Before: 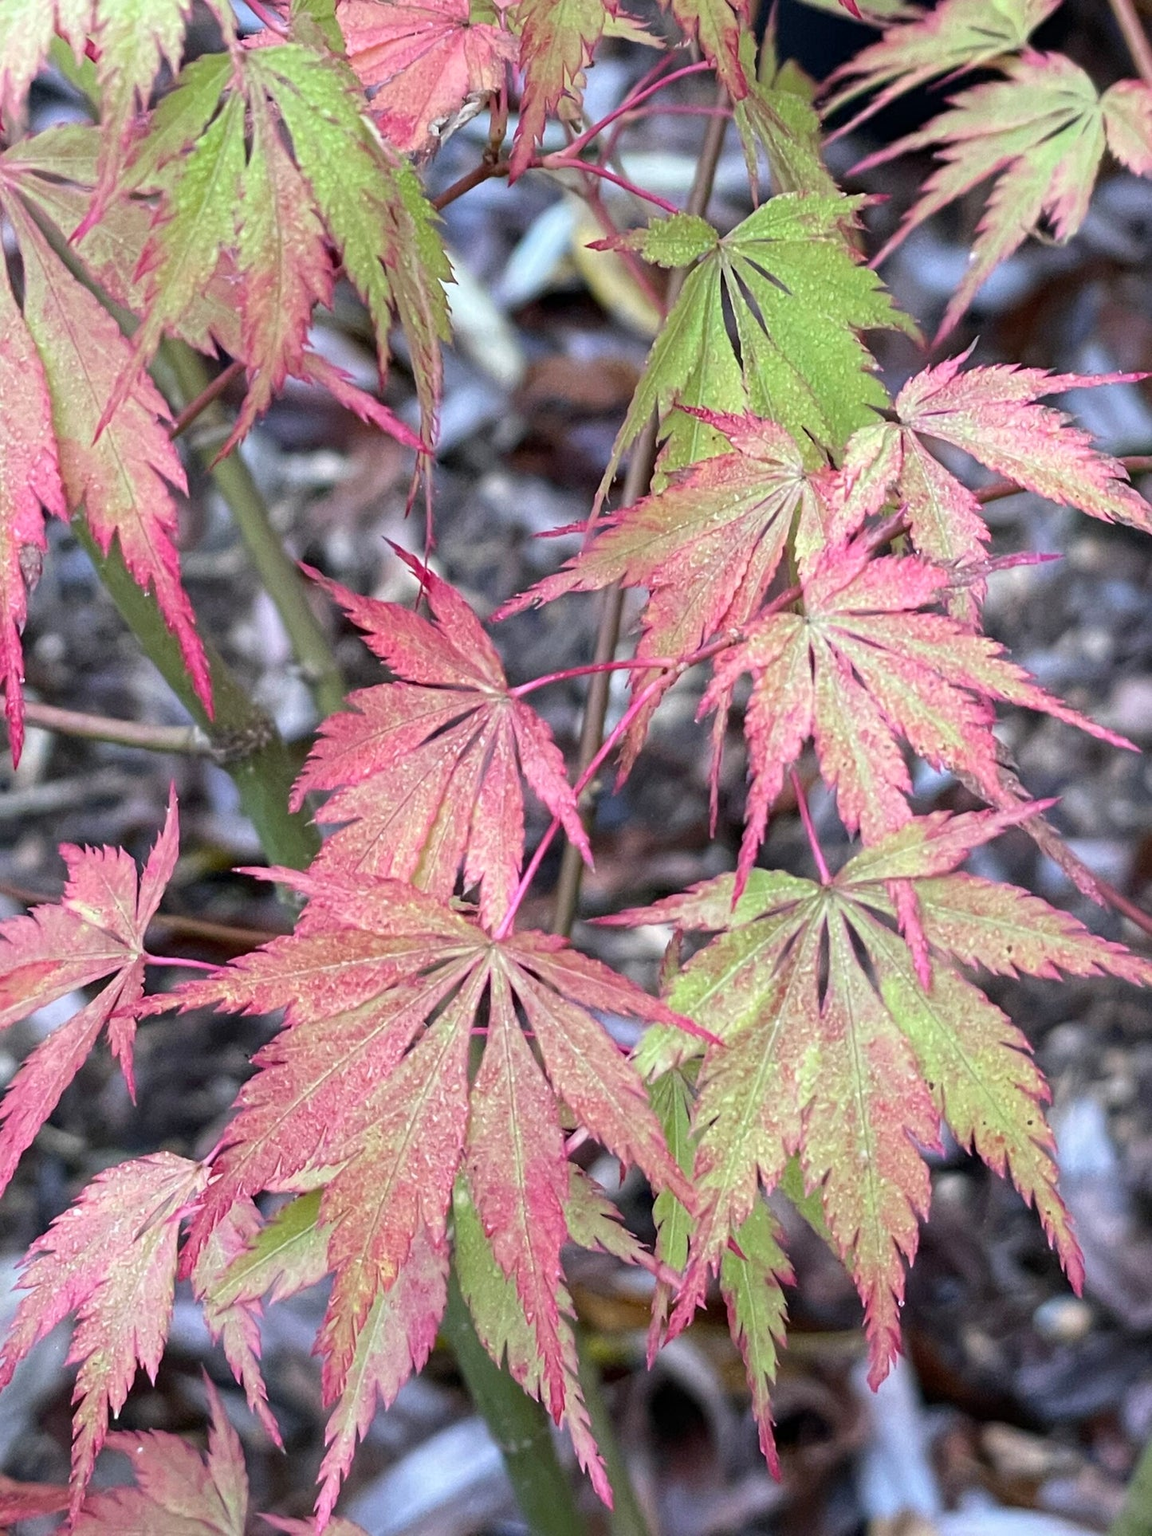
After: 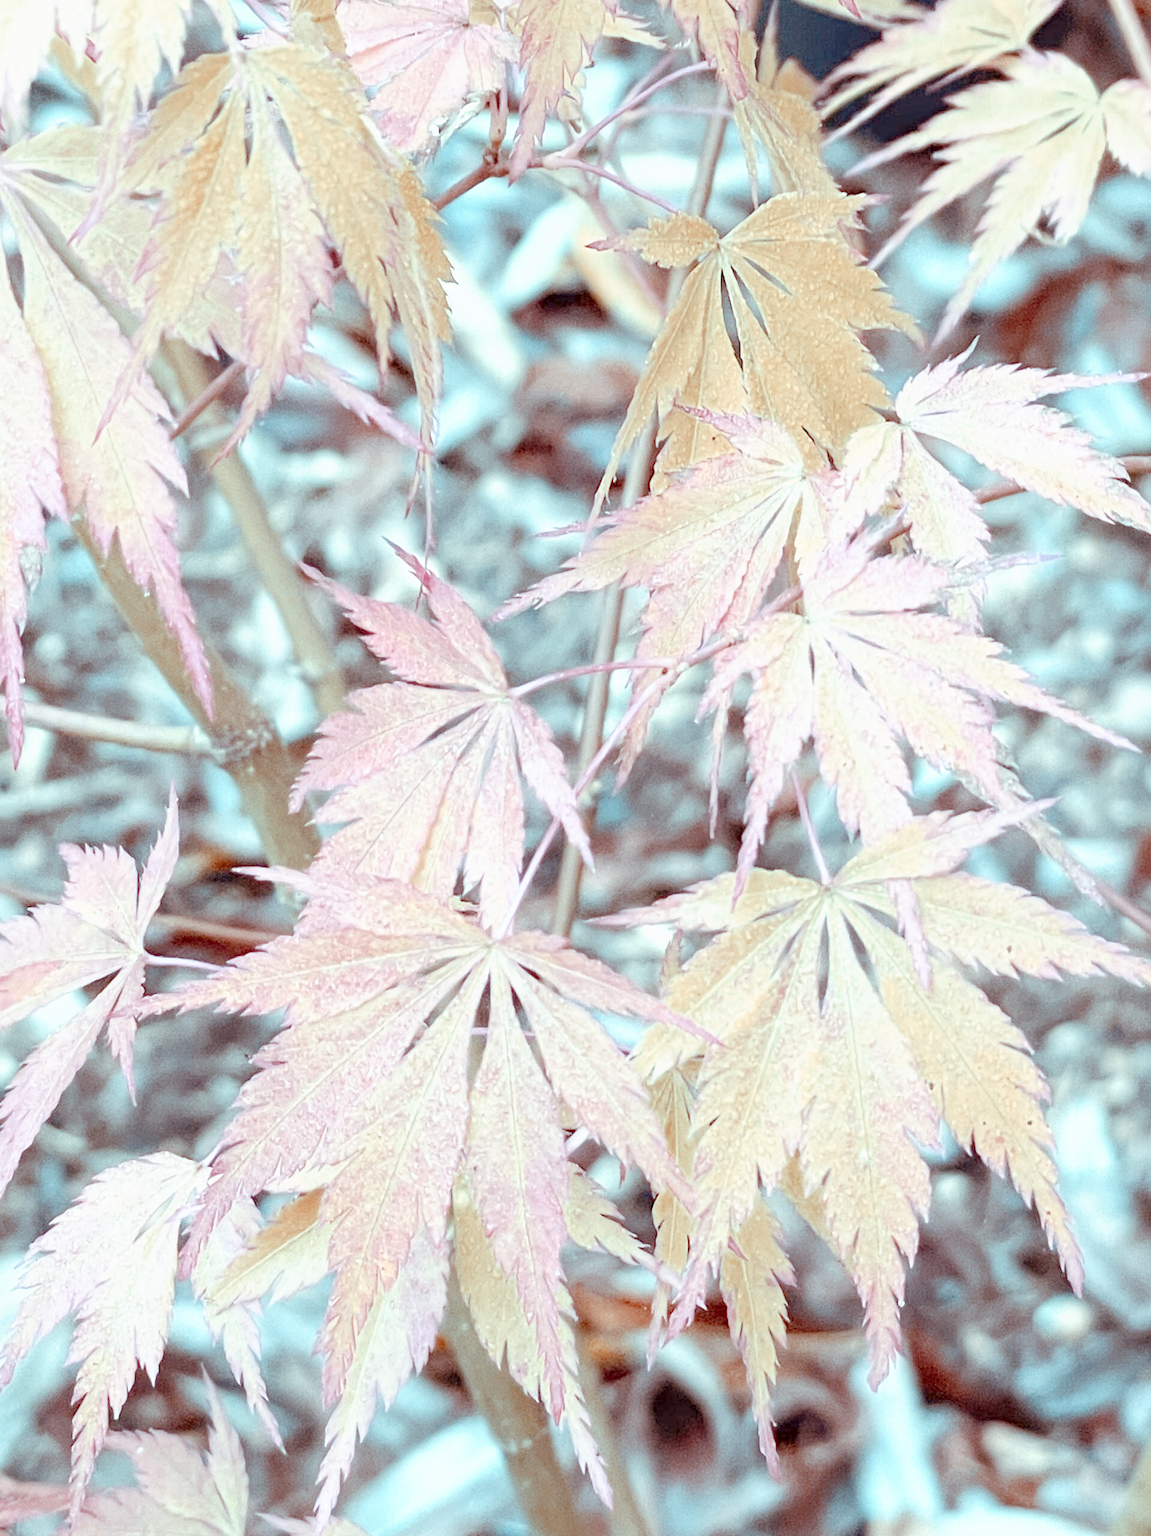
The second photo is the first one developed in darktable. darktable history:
tone curve: curves: ch0 [(0, 0) (0.003, 0.002) (0.011, 0.009) (0.025, 0.02) (0.044, 0.036) (0.069, 0.057) (0.1, 0.081) (0.136, 0.115) (0.177, 0.153) (0.224, 0.202) (0.277, 0.264) (0.335, 0.333) (0.399, 0.409) (0.468, 0.491) (0.543, 0.58) (0.623, 0.675) (0.709, 0.777) (0.801, 0.88) (0.898, 0.98) (1, 1)], preserve colors none
color look up table: target L [89.11, 79.28, 48.86, 47.8, 34.74, 27.99, 197.97, 92.08, 90.1, 59.56, 56.6, 80.68, 56.24, 52.28, 64.49, 66.9, 48.45, 50.24, 60.58, 50.79, 38.95, 30.14, 86.23, 80.76, 80.53, 74.78, 63.32, 62.05, 64.39, 68.1, 46, 53.19, 28.23, 30.26, 41.83, 20.36, 17.34, 13.9, 11.16, 81.72, 81.88, 81.58, 81.28, 81.23, 82.22, 68.28, 69.72, 59.05, 52.92], target a [-11.31, -8.416, 25.17, -5.015, 5.114, 16.22, 0, -0.001, -8.951, 46.43, 45.86, -5.276, 53.92, 51.47, 15.19, -5.13, 54.15, 48.5, 26.42, 41.8, 46.02, 26.82, -9.731, -7.917, -8.084, -8.092, -15.73, 16.51, -5.736, -25.66, 7.151, -14.76, 11.02, 13.1, -1.847, 12.07, 15.08, 15.69, 15.14, -9.642, -14.47, -10.82, -10.19, -12.25, -13.15, -26.8, -32.78, -25.78, -17.22], target b [2.565, -1.155, 42.68, 18.36, 23.54, 24.54, 0.001, 0.006, 0.62, 58.75, 56.85, -0.506, 53.41, 54.81, 11, -1.792, 52.33, 33.57, 4.051, 24.92, 35.35, 20.63, 0.864, -1.334, -0.94, -1.384, -20.18, -5.722, -21.68, -35.62, 2.796, -36.13, 3.462, -6.911, -34.57, 4.307, 3.126, 1.857, 1.794, -1.072, -3.559, -2.721, -2.898, -2.868, -4.4, -8.152, -24.01, -25.41, -20.01], num patches 49
